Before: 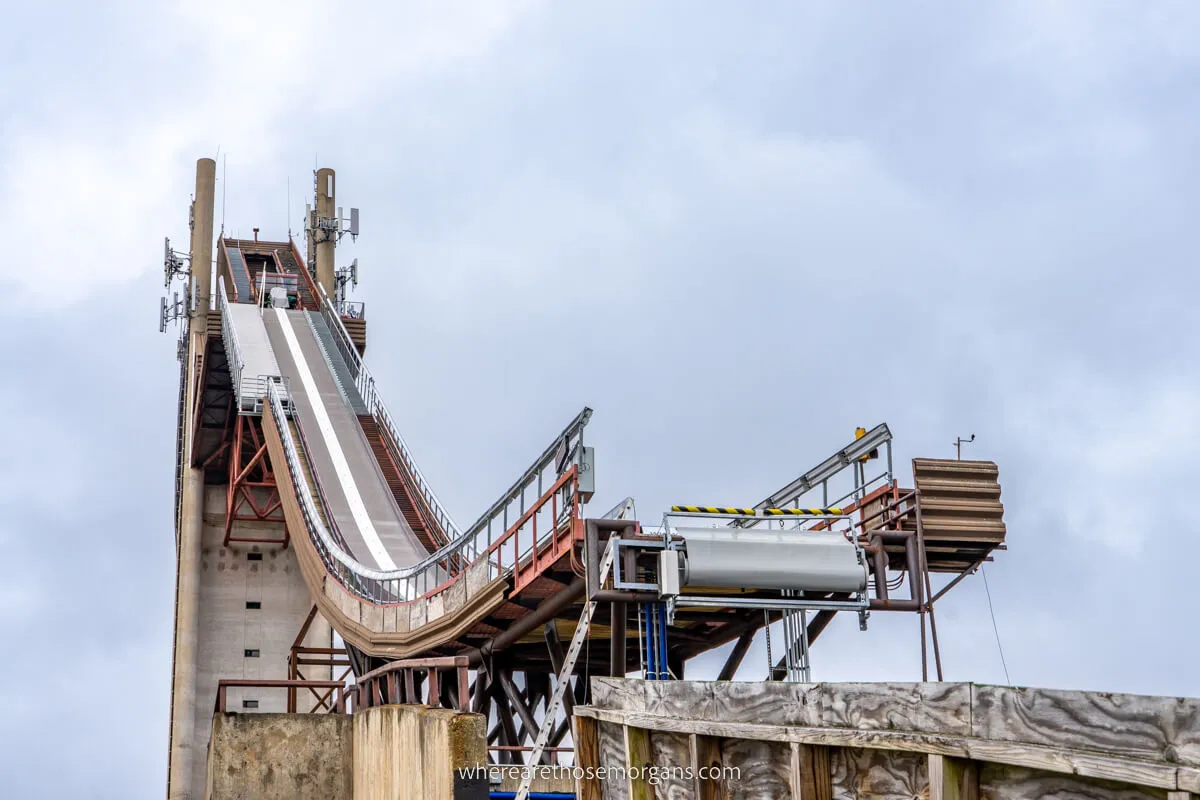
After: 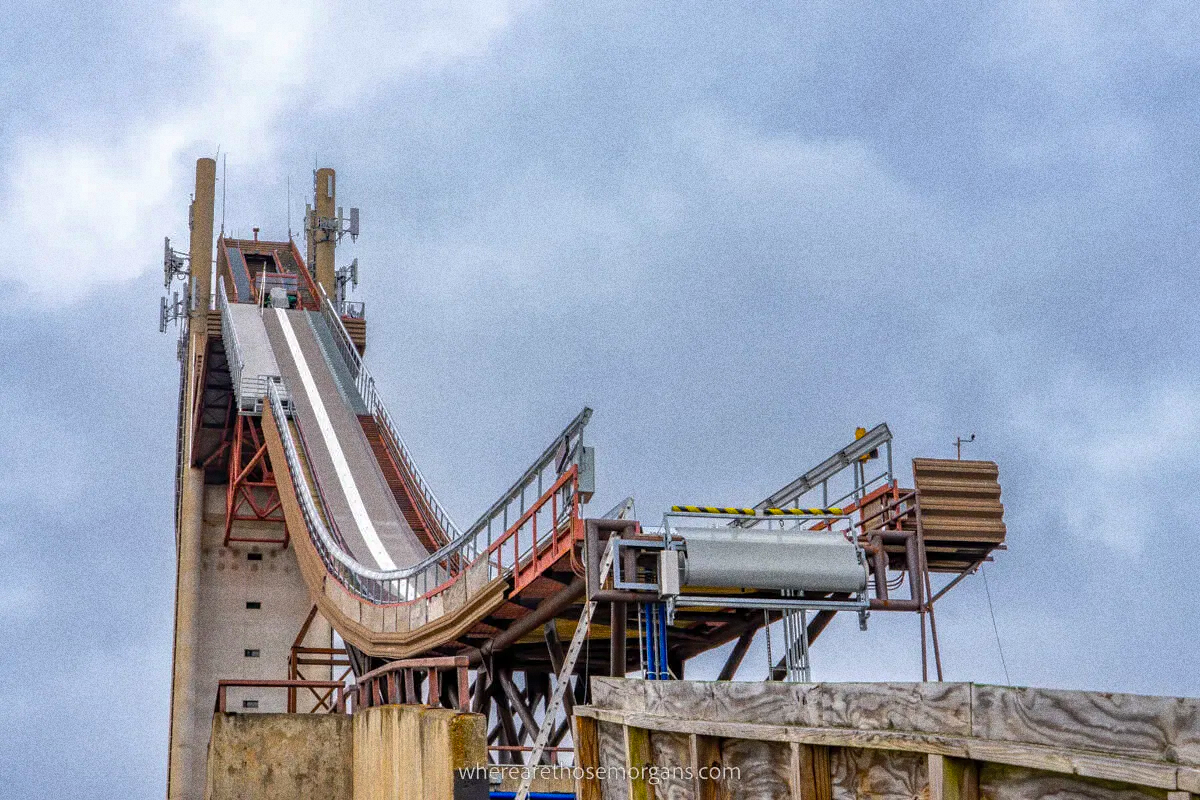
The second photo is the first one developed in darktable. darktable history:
shadows and highlights: shadows 40, highlights -60
color balance rgb: perceptual saturation grading › global saturation 20%, global vibrance 20%
grain: coarseness 0.09 ISO, strength 40%
